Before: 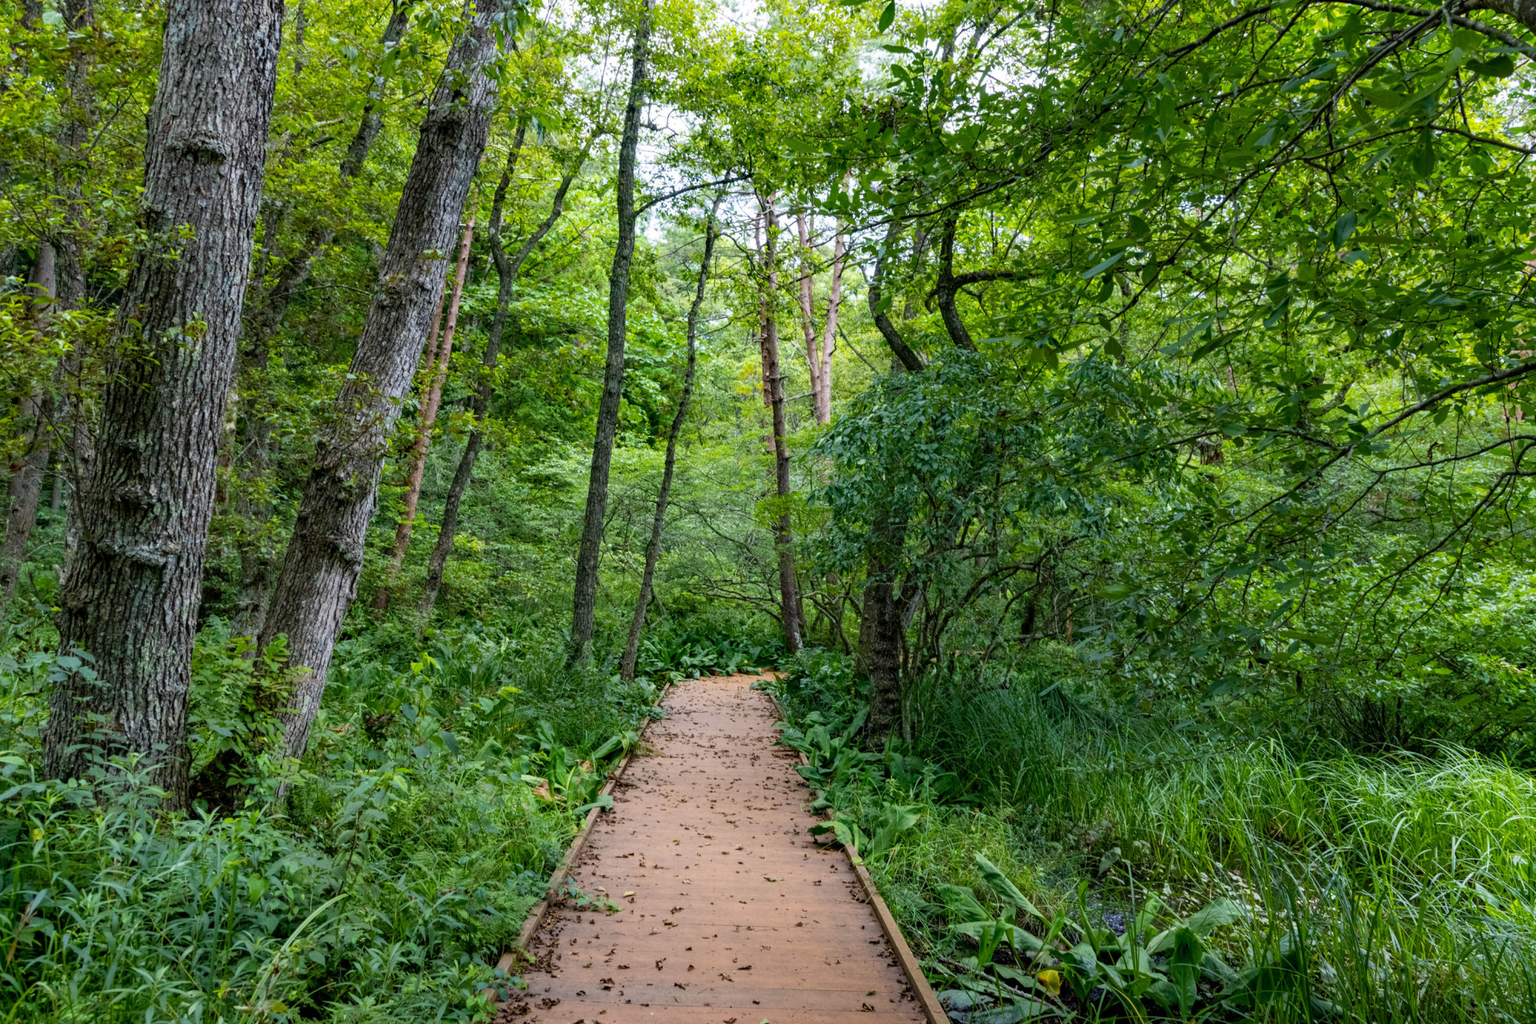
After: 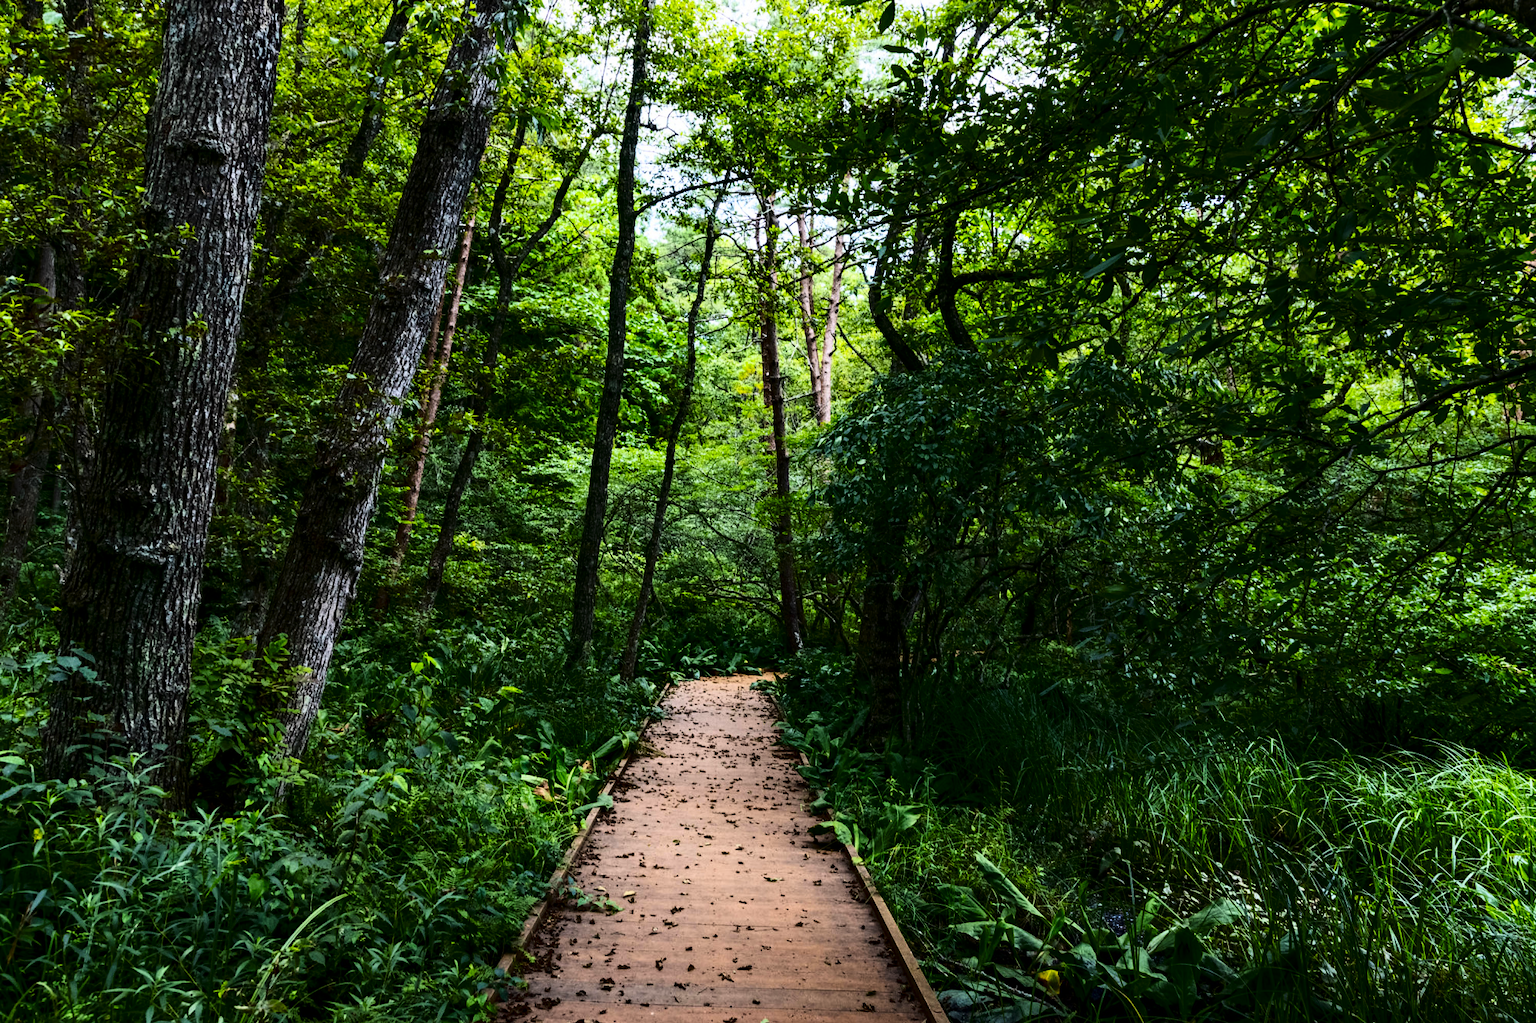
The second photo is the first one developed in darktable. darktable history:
contrast brightness saturation: contrast 0.19, brightness -0.24, saturation 0.11
tone curve: curves: ch0 [(0, 0) (0.195, 0.109) (0.751, 0.848) (1, 1)], color space Lab, linked channels, preserve colors none
